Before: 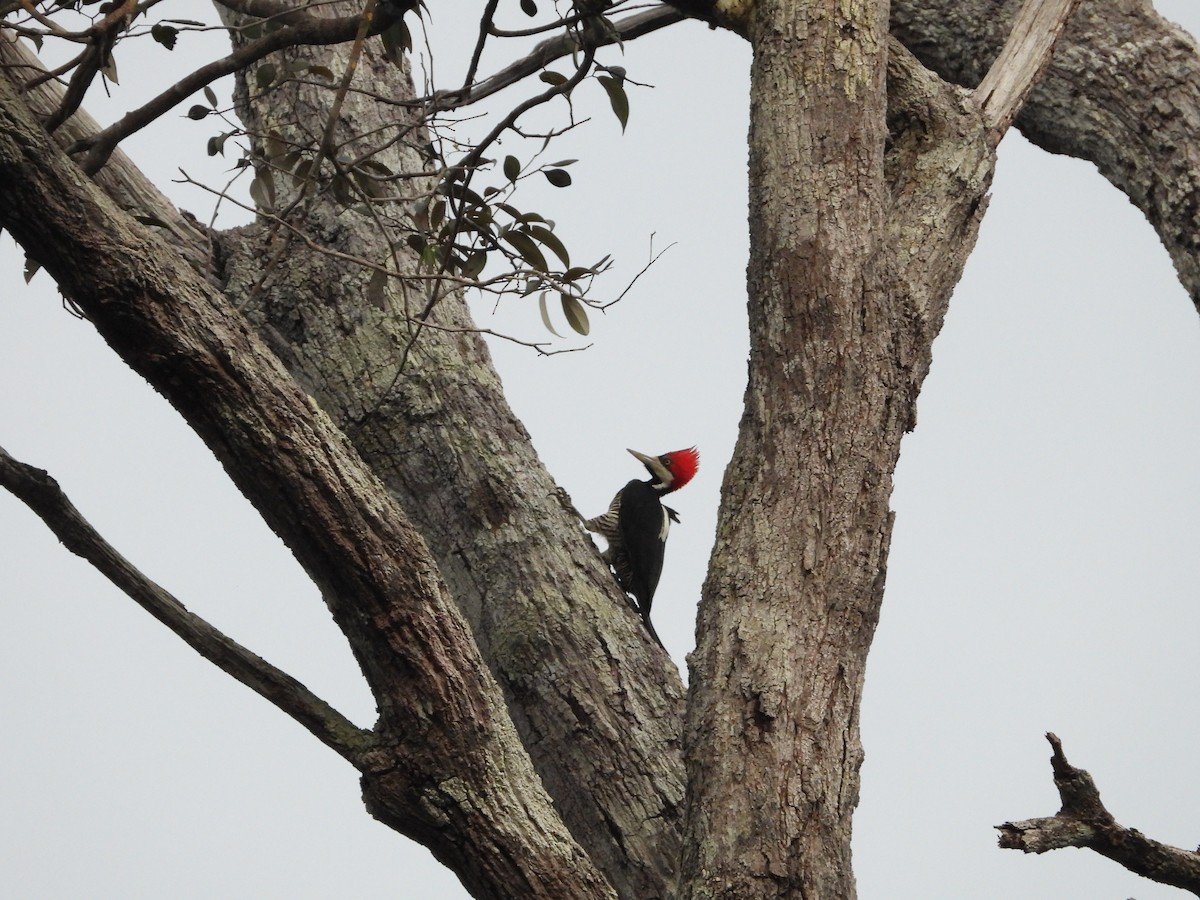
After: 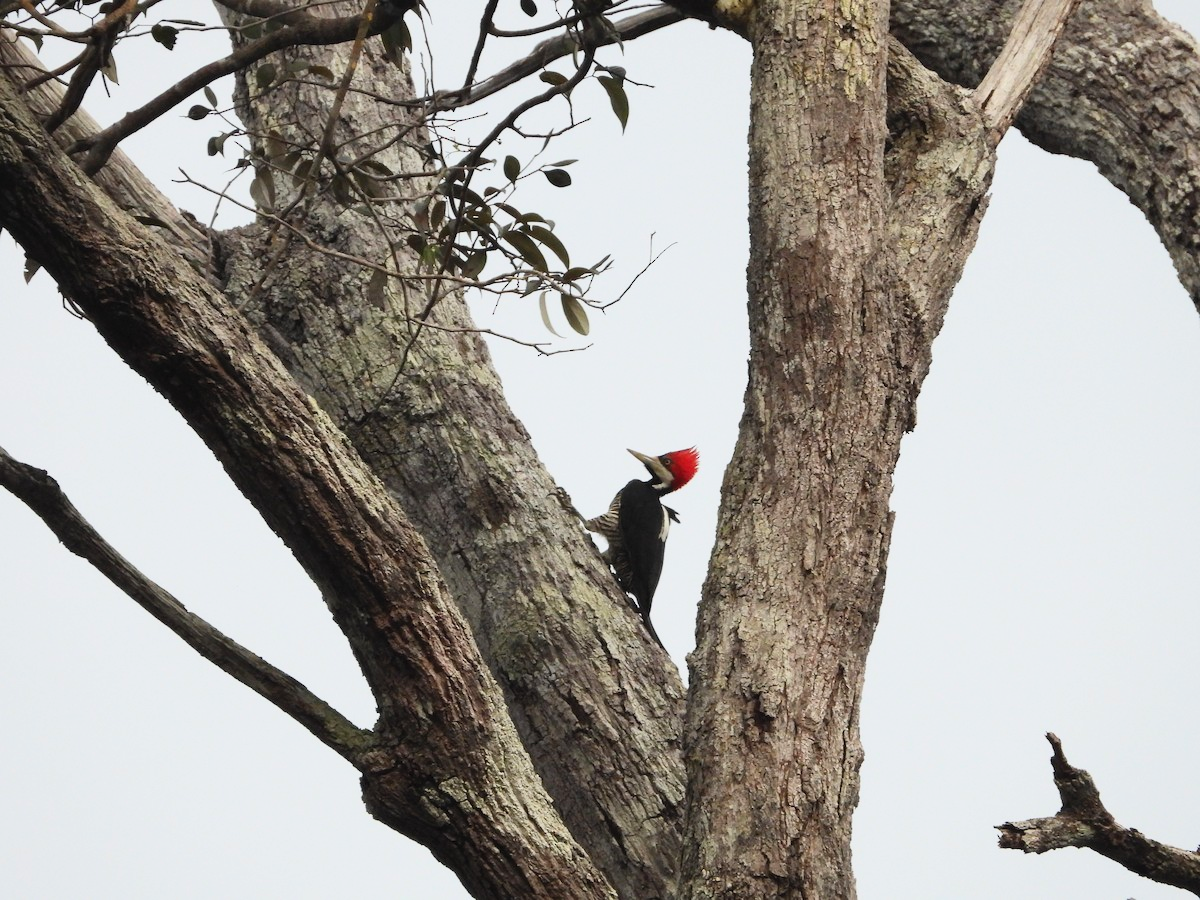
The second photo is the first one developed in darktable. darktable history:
contrast brightness saturation: contrast 0.196, brightness 0.15, saturation 0.138
